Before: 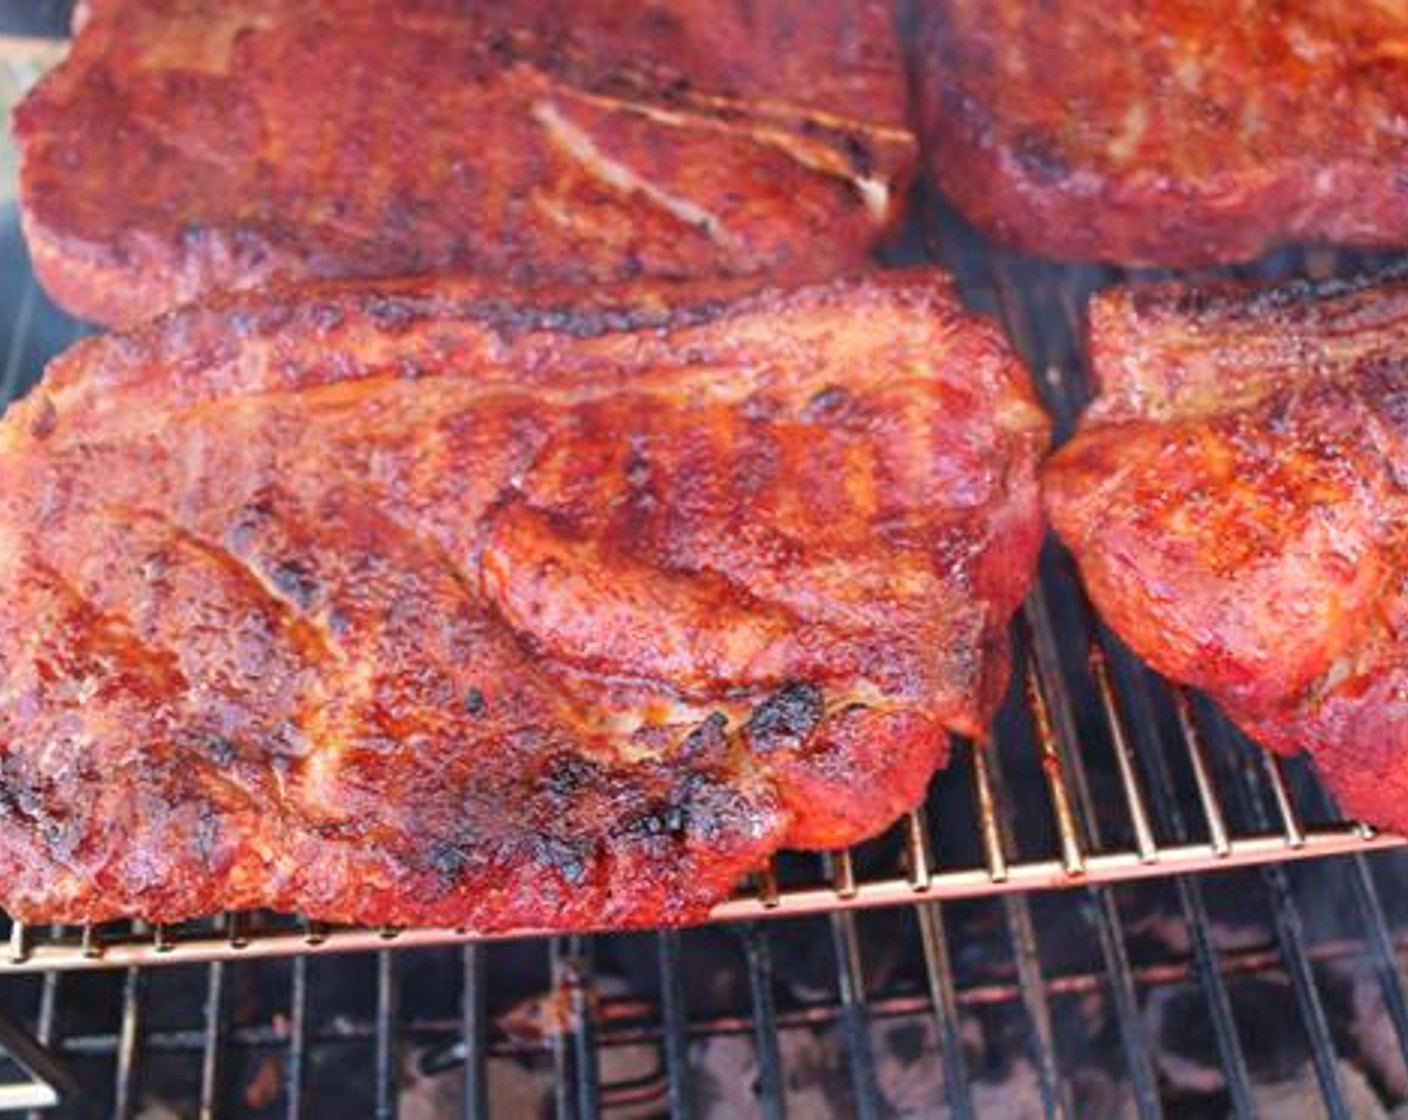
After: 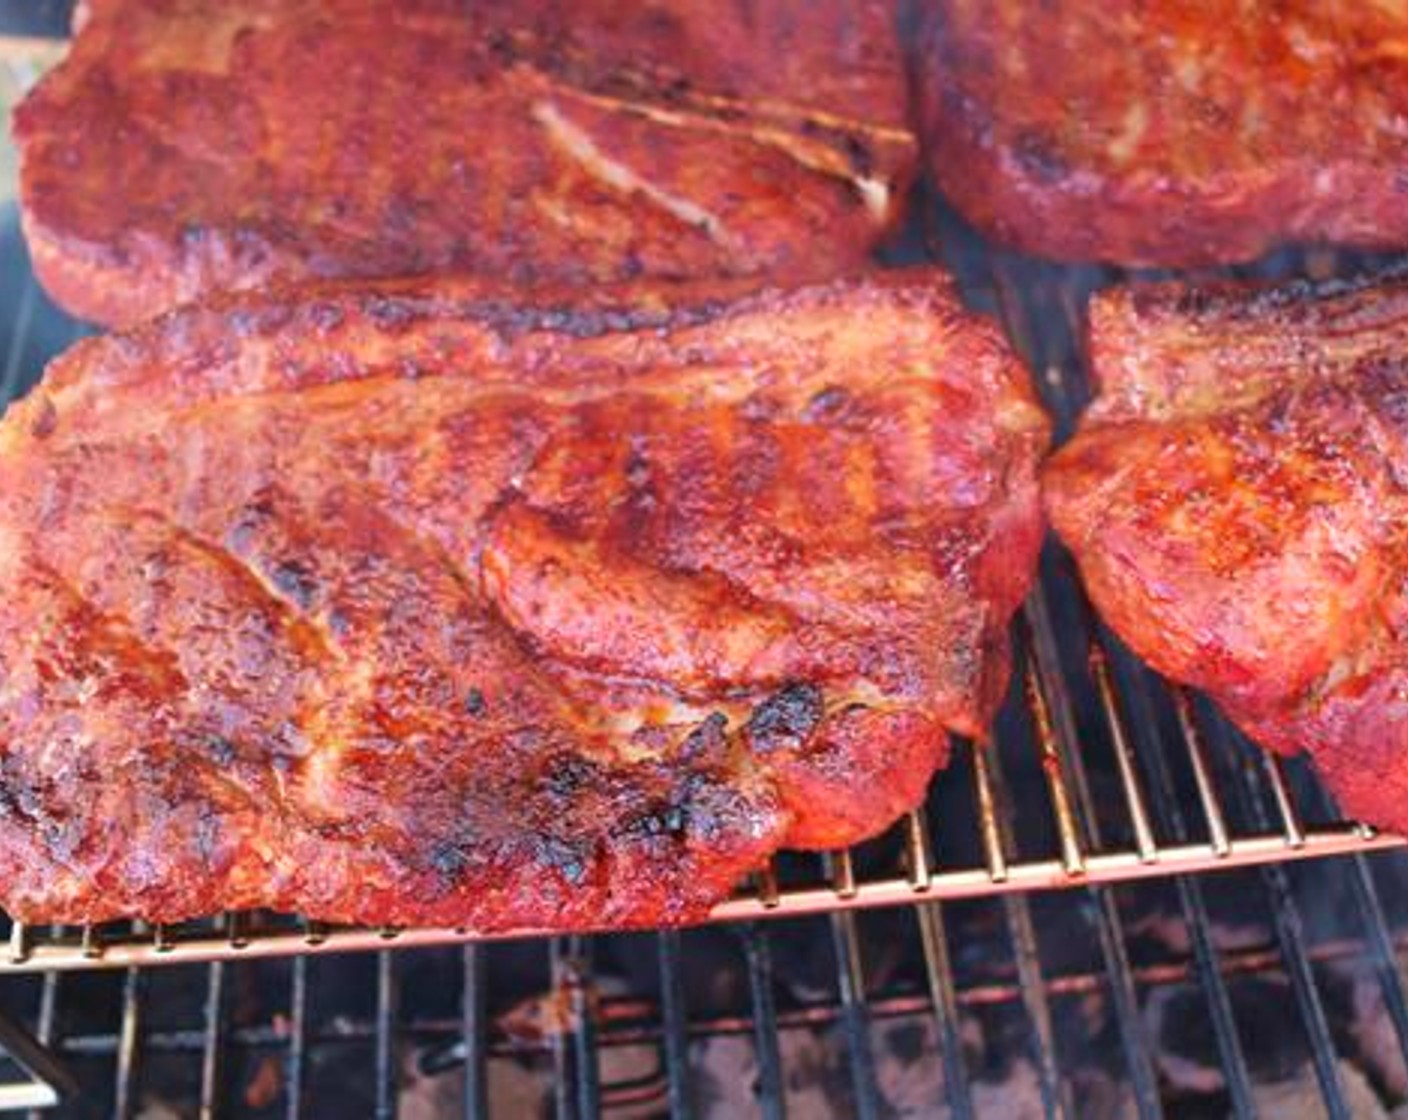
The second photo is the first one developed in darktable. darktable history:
velvia: strength 15.2%
